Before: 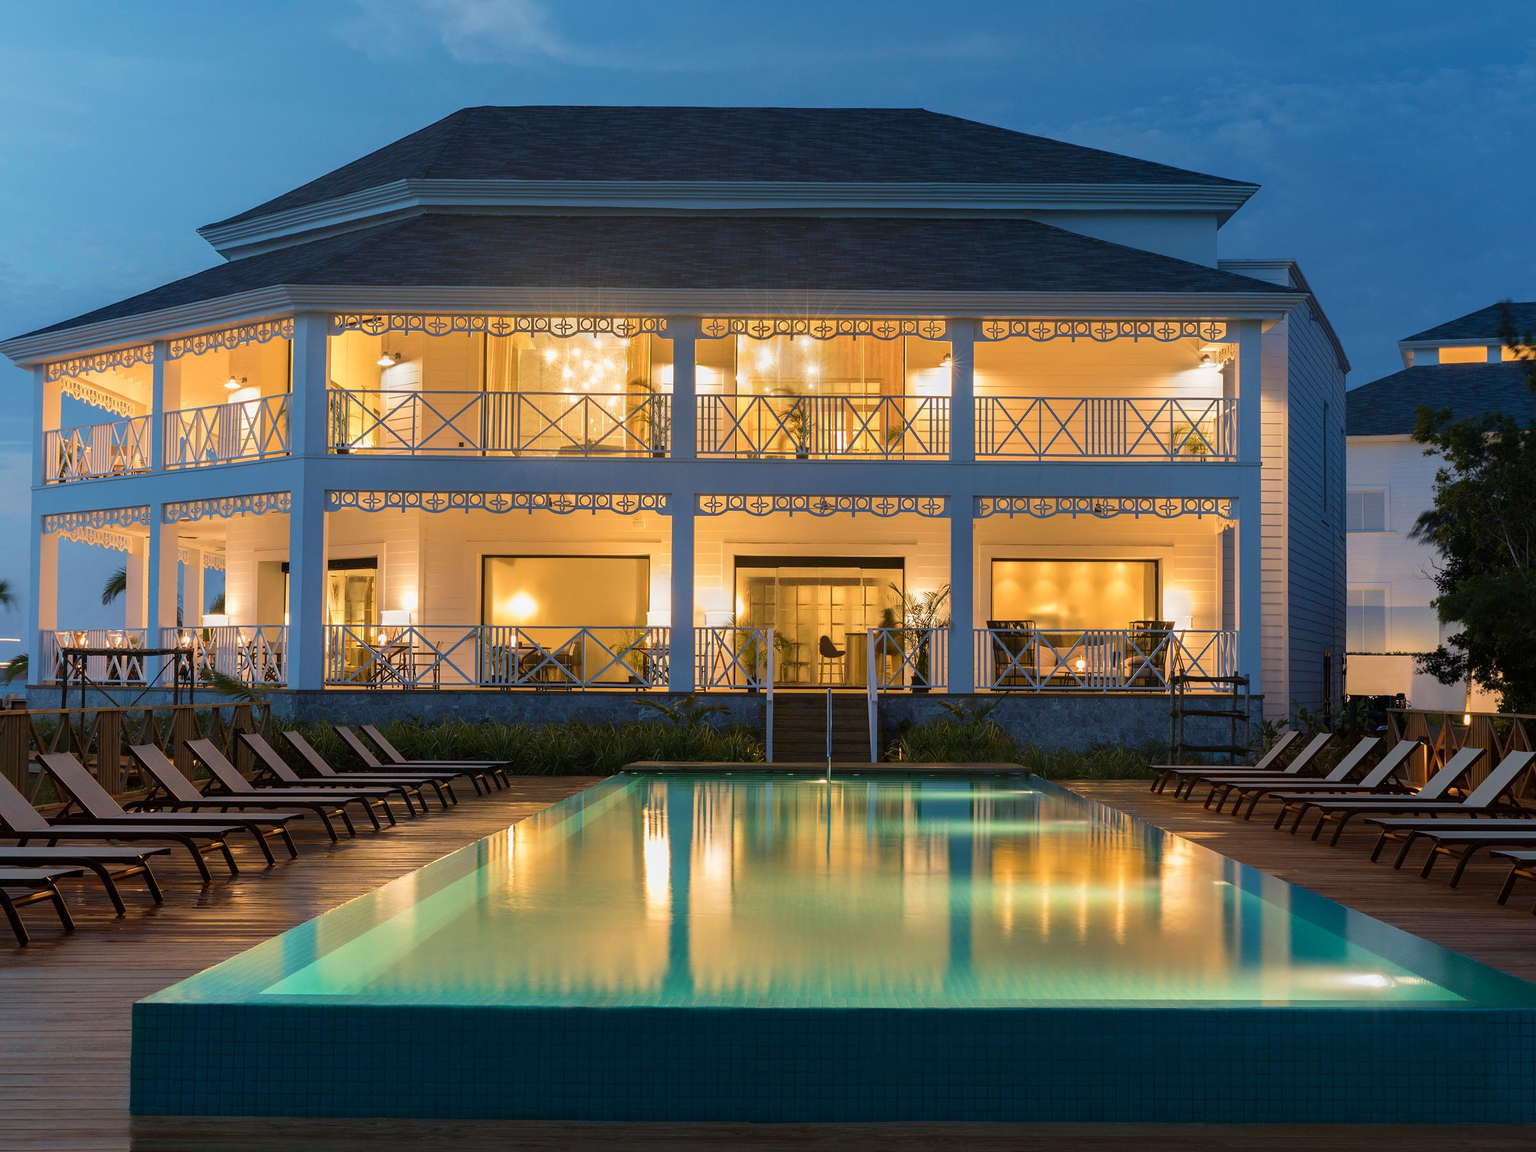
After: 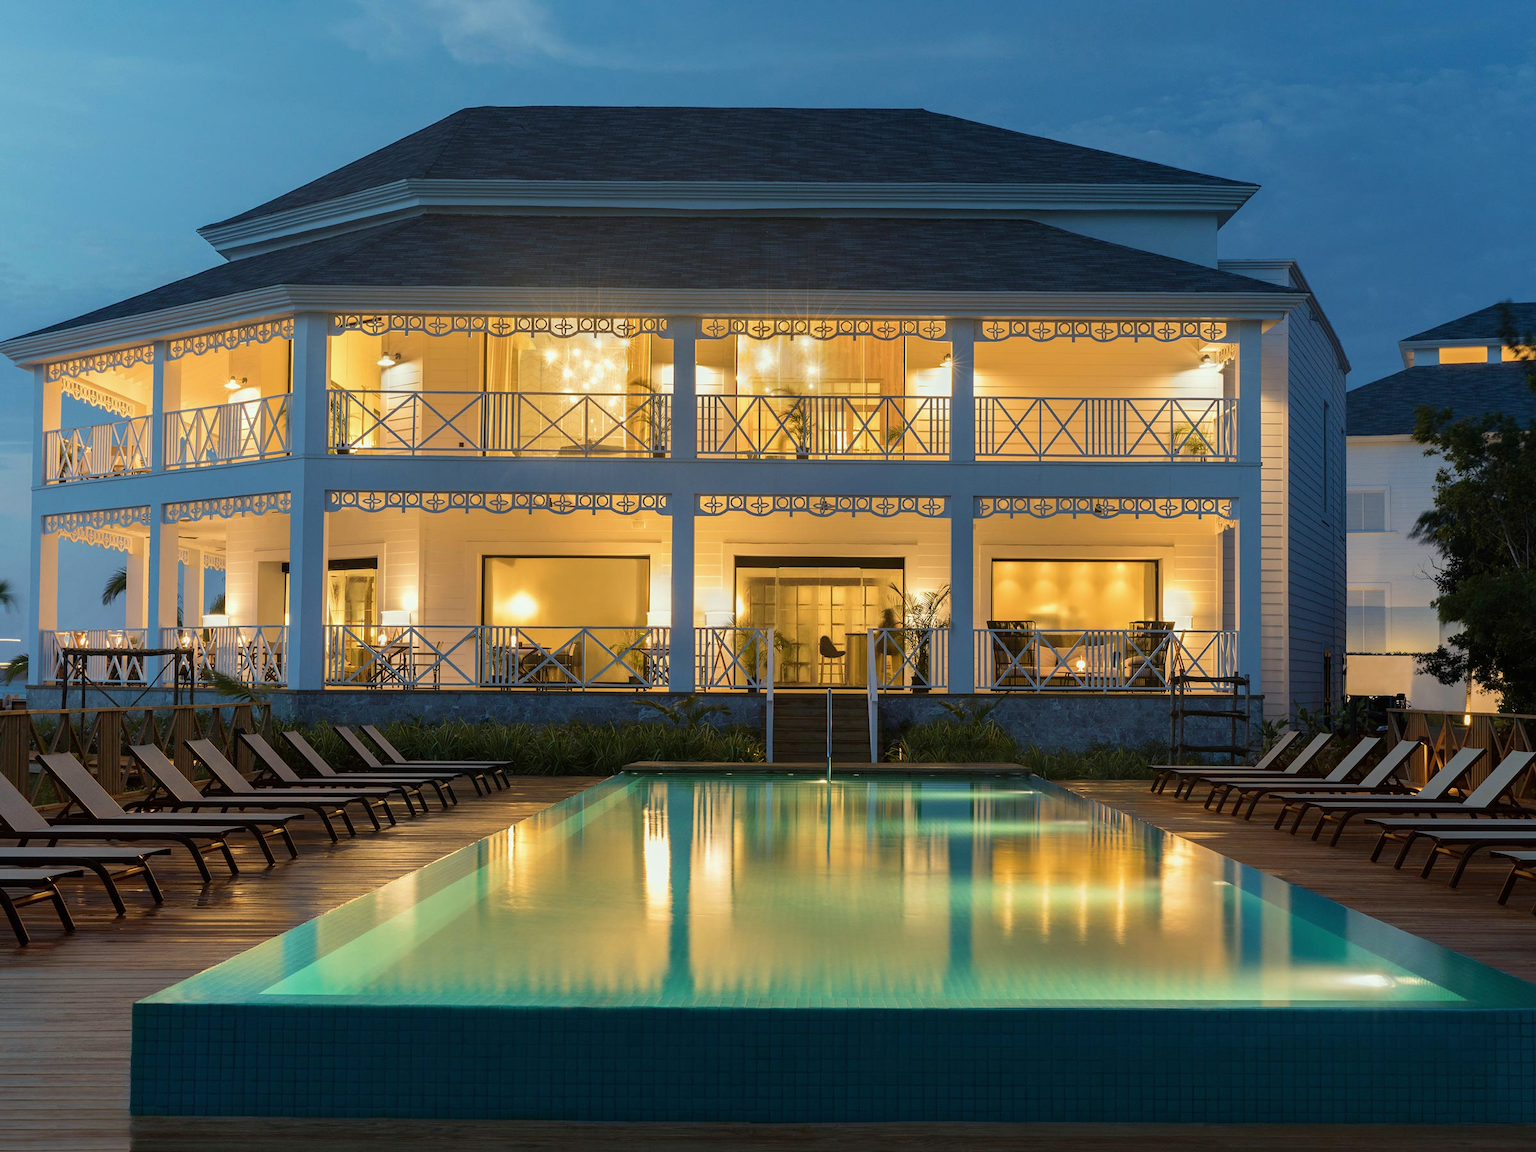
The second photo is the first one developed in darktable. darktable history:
color correction: highlights a* -4.66, highlights b* 5.04, saturation 0.945
